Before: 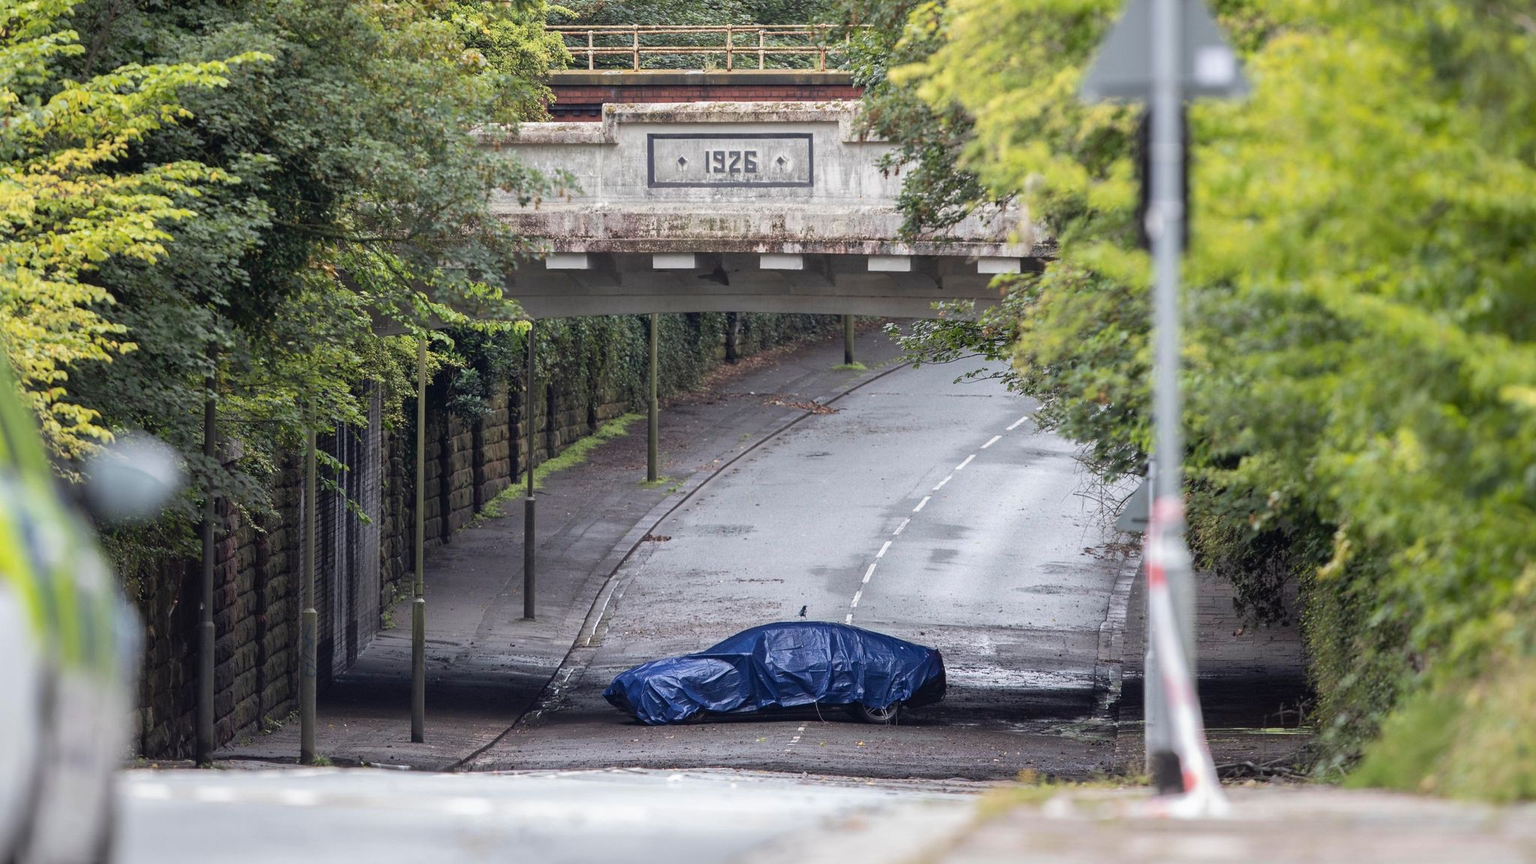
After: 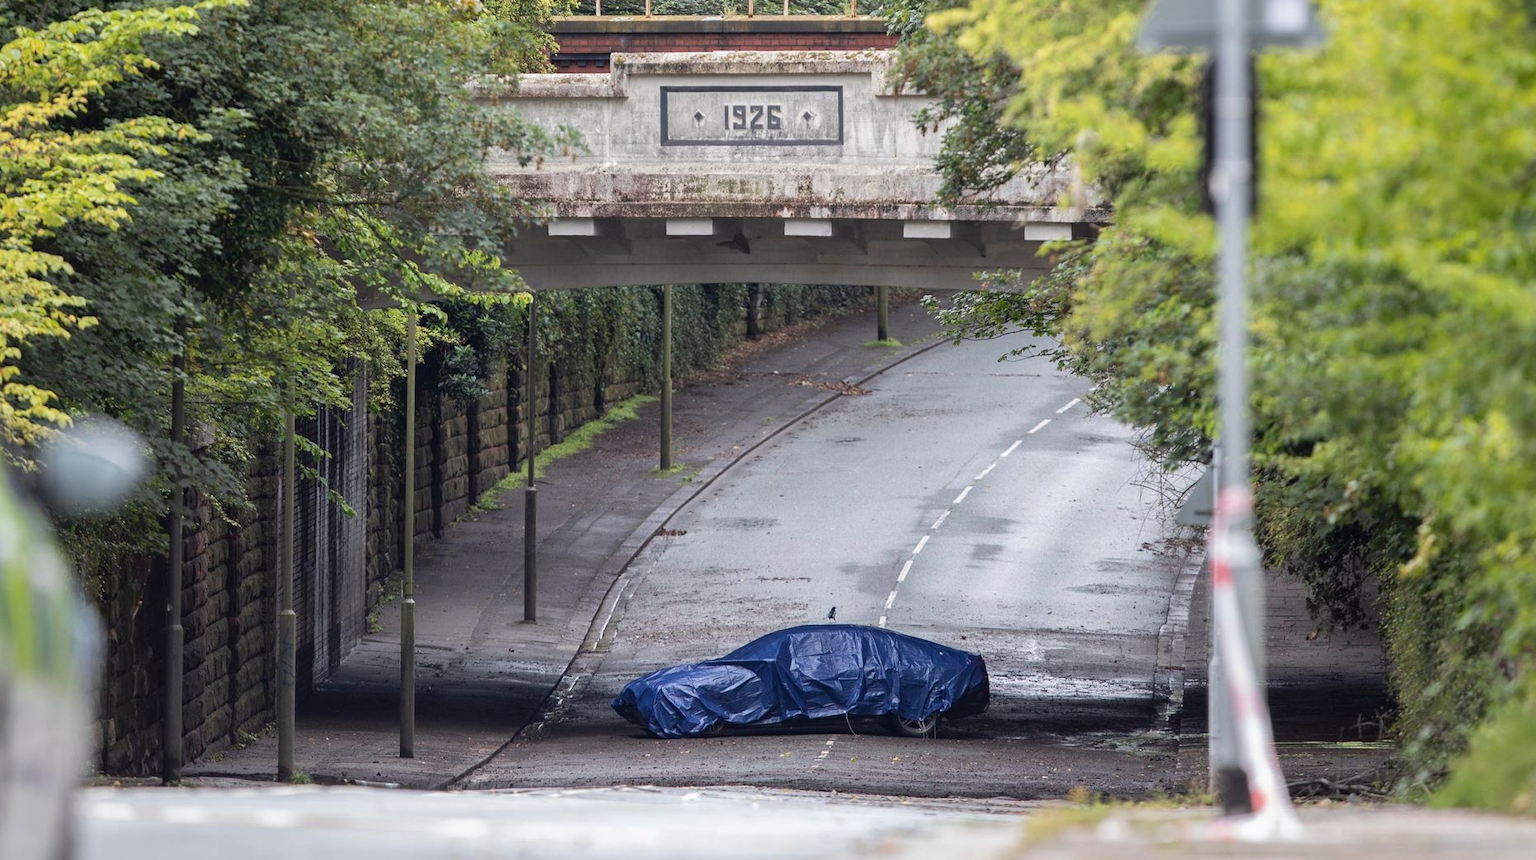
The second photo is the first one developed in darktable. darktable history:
crop: left 3.207%, top 6.476%, right 6.09%, bottom 3.214%
